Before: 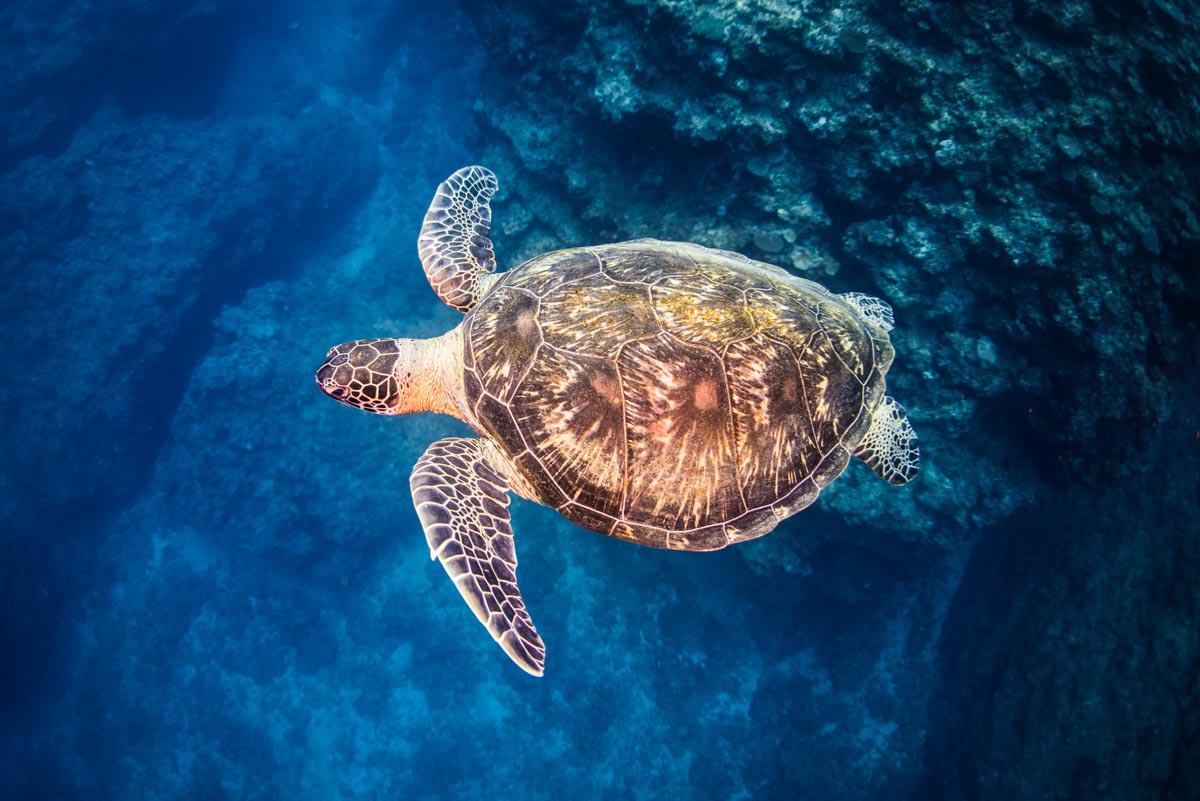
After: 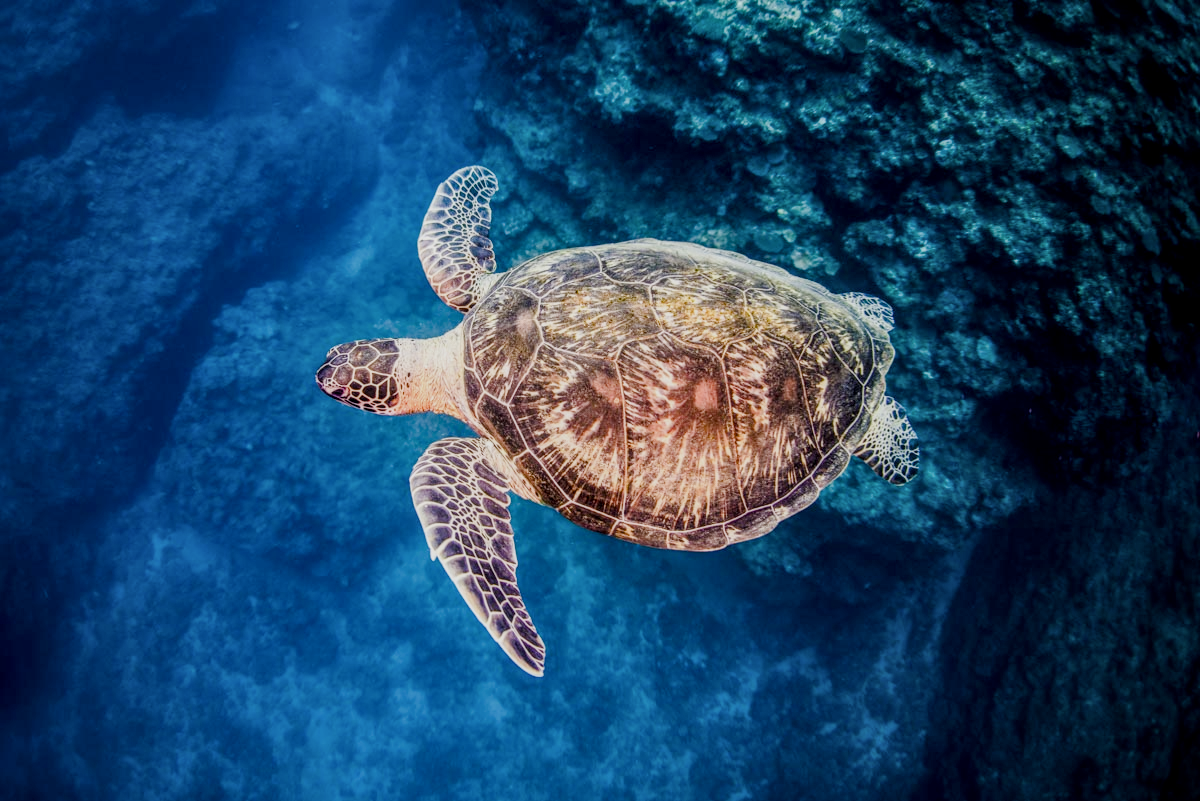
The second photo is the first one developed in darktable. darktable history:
filmic rgb: black relative exposure -7.15 EV, white relative exposure 5.36 EV, hardness 3.02
local contrast: detail 130%
color balance rgb: perceptual saturation grading › global saturation 20%, perceptual saturation grading › highlights -50%, perceptual saturation grading › shadows 30%
